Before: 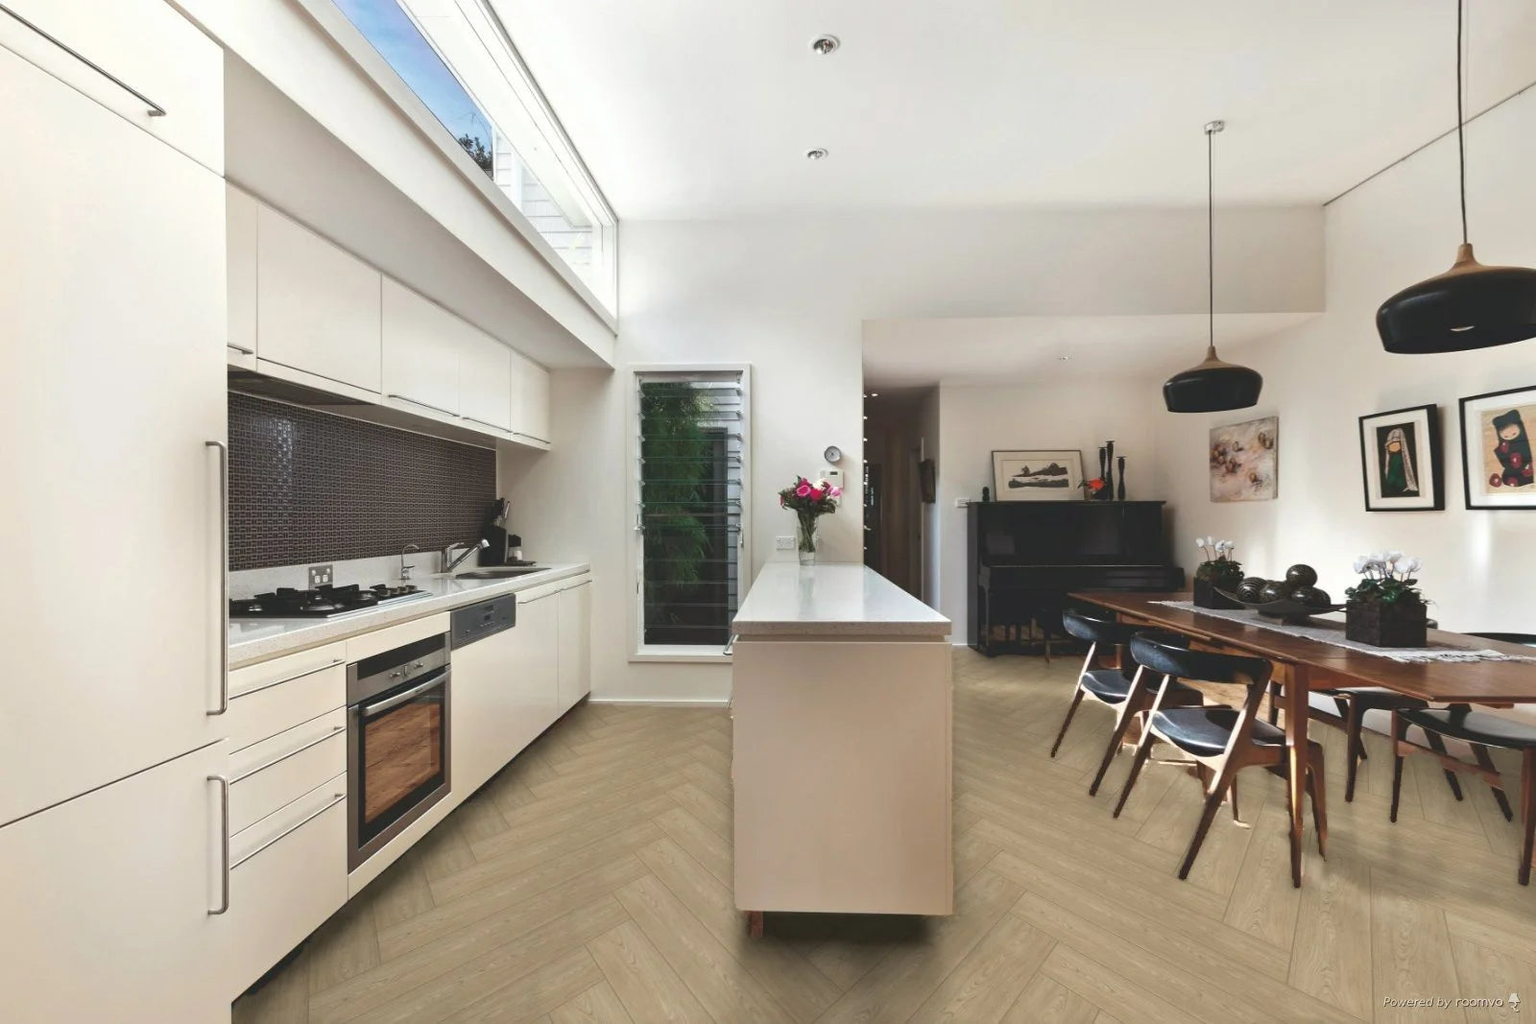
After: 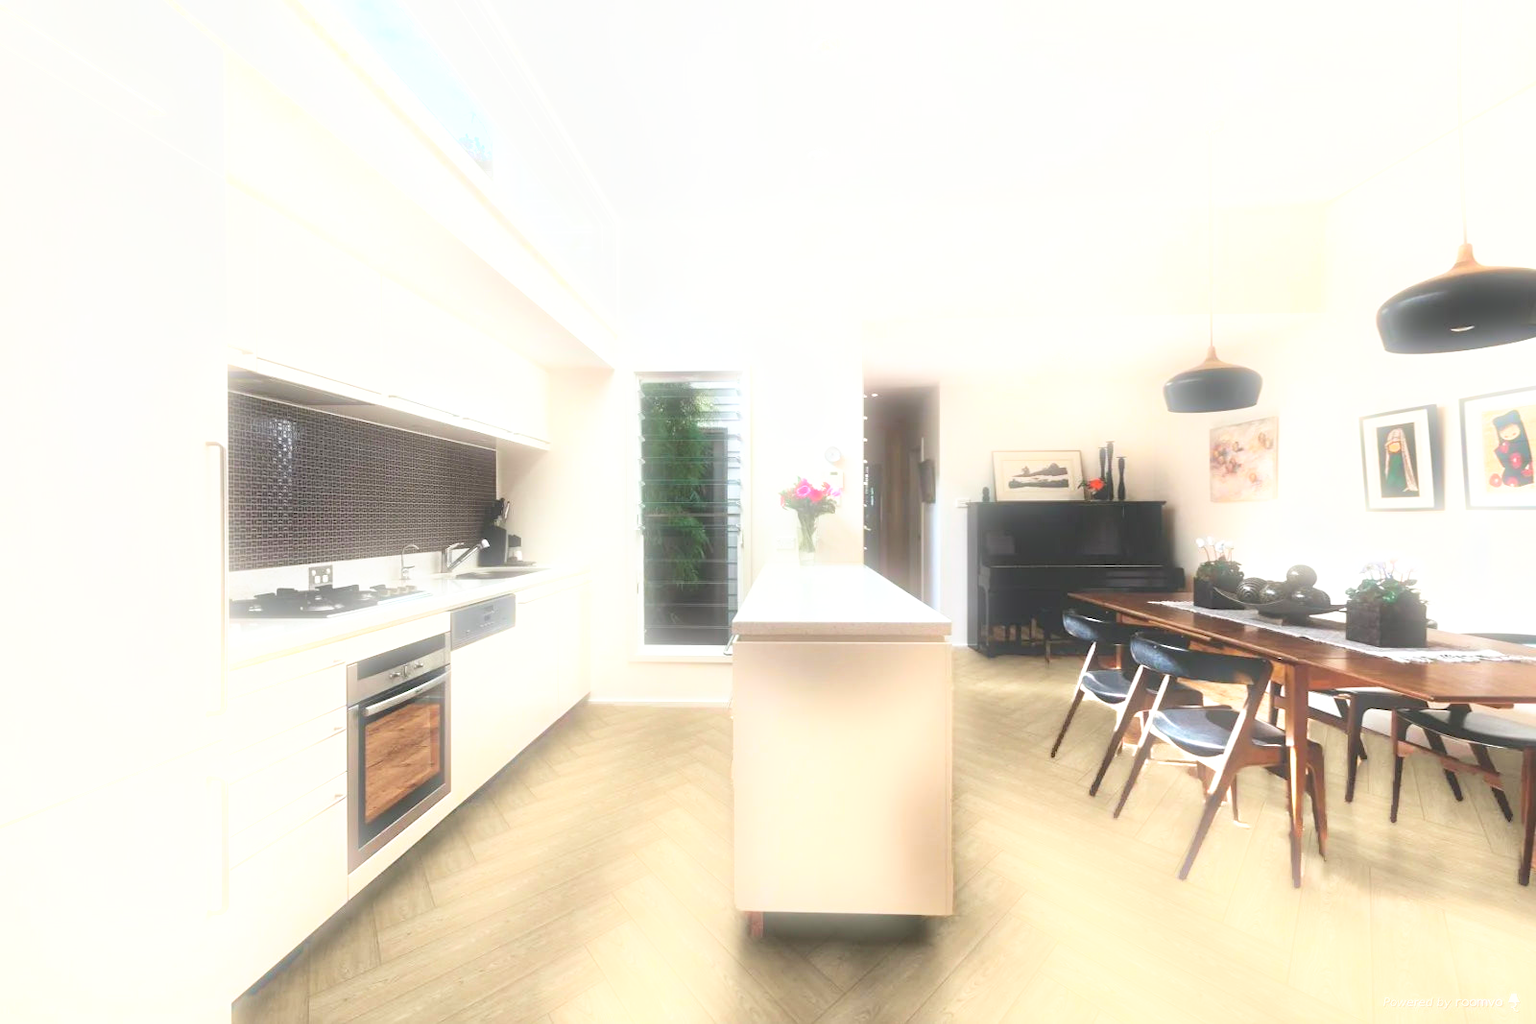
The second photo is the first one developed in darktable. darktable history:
exposure: black level correction 0, exposure 0.7 EV, compensate exposure bias true, compensate highlight preservation false
bloom: size 5%, threshold 95%, strength 15%
base curve: curves: ch0 [(0, 0) (0.688, 0.865) (1, 1)], preserve colors none
